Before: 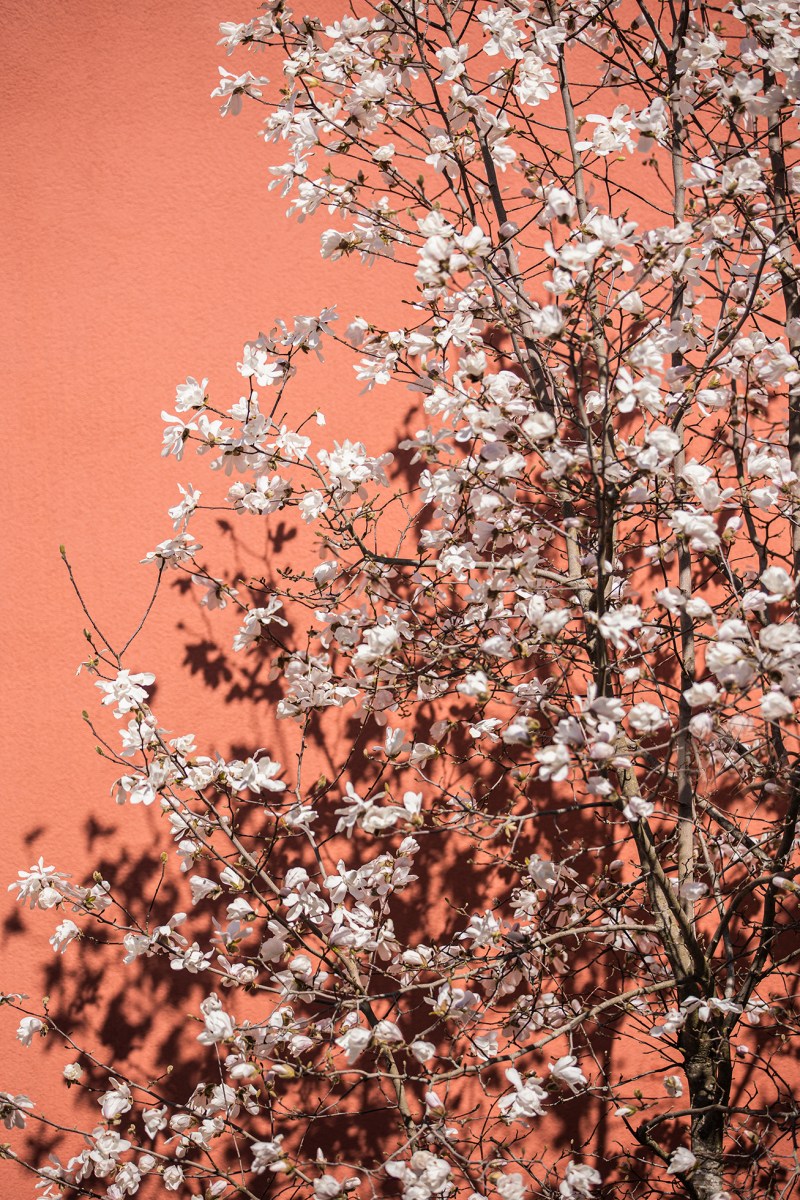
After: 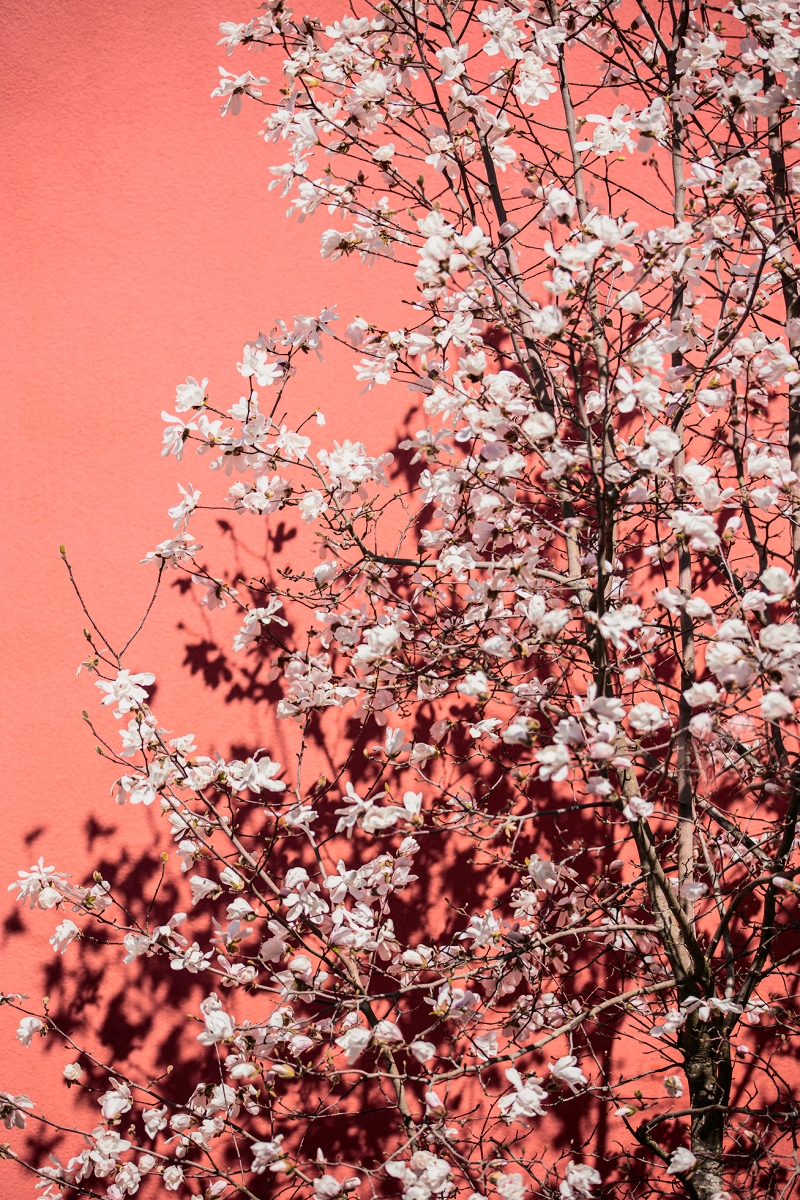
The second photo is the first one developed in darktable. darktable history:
tone curve: curves: ch0 [(0, 0) (0.087, 0.054) (0.281, 0.245) (0.506, 0.526) (0.8, 0.824) (0.994, 0.955)]; ch1 [(0, 0) (0.27, 0.195) (0.406, 0.435) (0.452, 0.474) (0.495, 0.5) (0.514, 0.508) (0.537, 0.556) (0.654, 0.689) (1, 1)]; ch2 [(0, 0) (0.269, 0.299) (0.459, 0.441) (0.498, 0.499) (0.523, 0.52) (0.551, 0.549) (0.633, 0.625) (0.659, 0.681) (0.718, 0.764) (1, 1)], color space Lab, independent channels, preserve colors none
